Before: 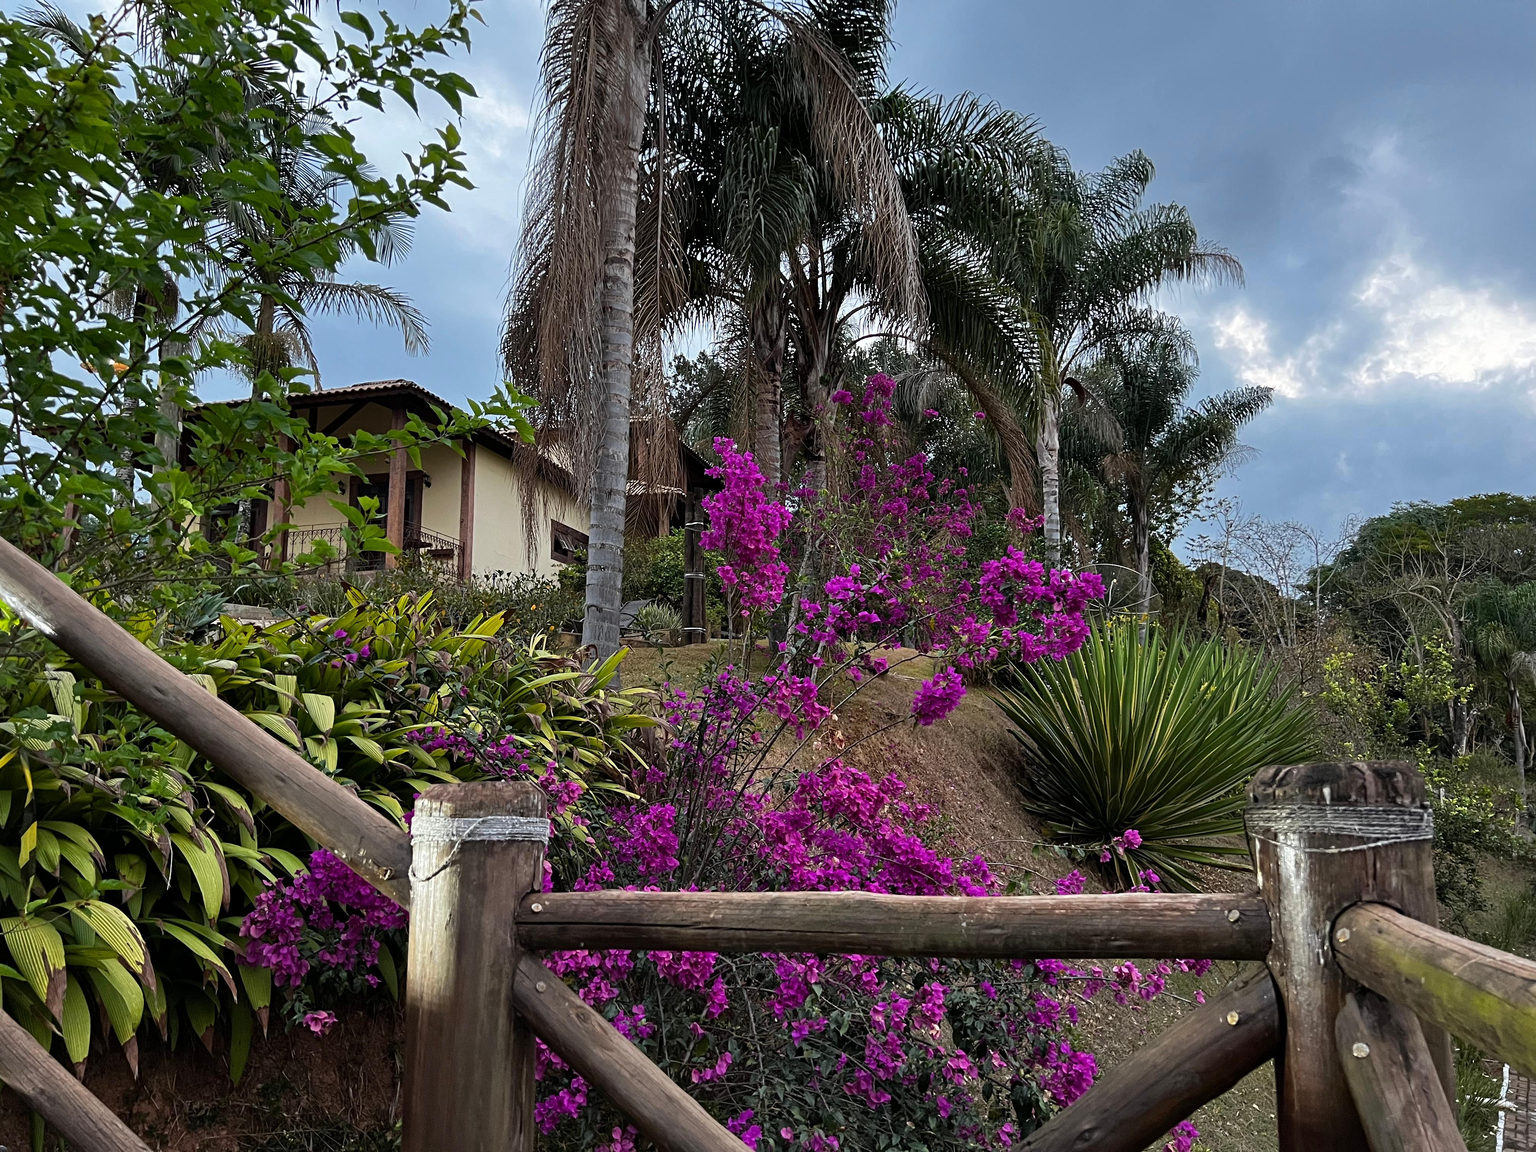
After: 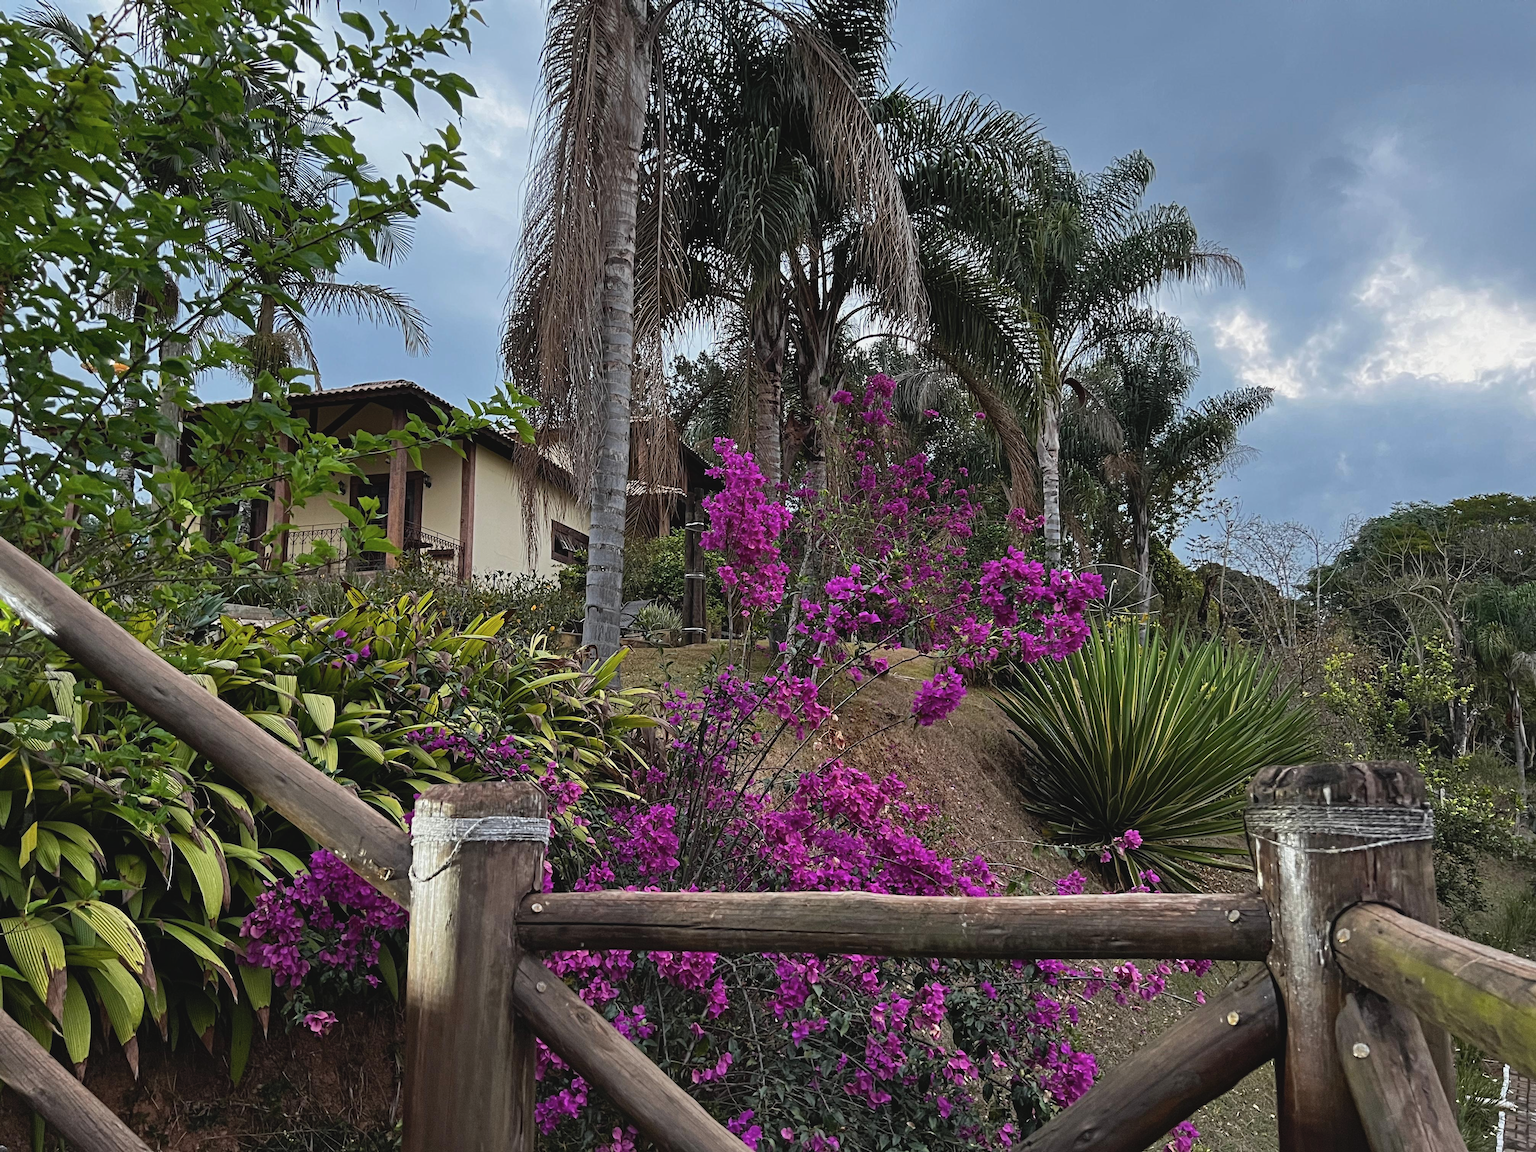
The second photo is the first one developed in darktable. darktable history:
contrast brightness saturation: contrast -0.097, saturation -0.082
contrast equalizer: octaves 7, y [[0.5, 0.501, 0.525, 0.597, 0.58, 0.514], [0.5 ×6], [0.5 ×6], [0 ×6], [0 ×6]], mix 0.315
